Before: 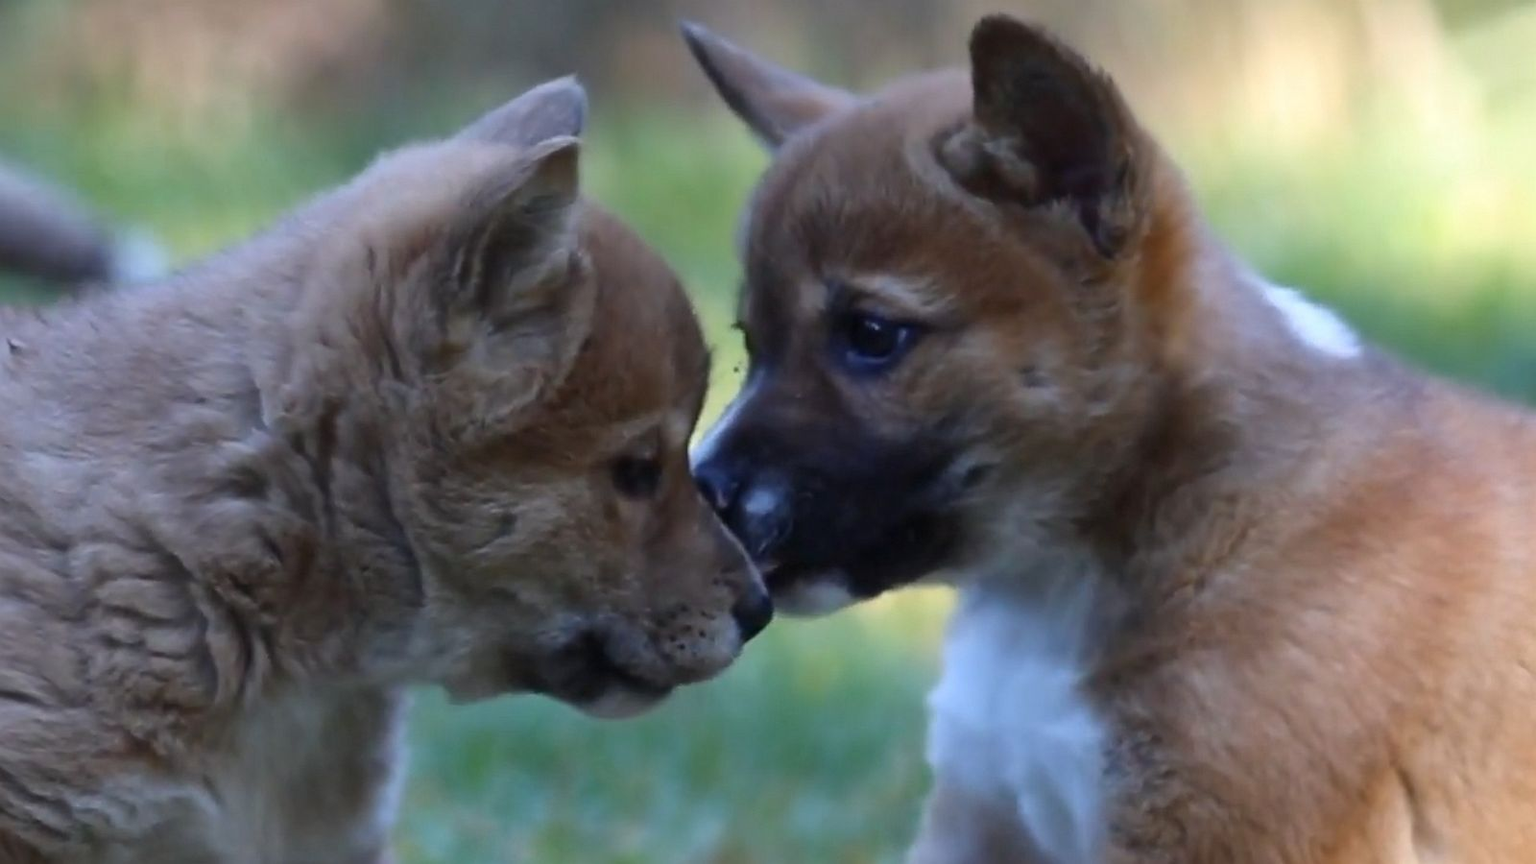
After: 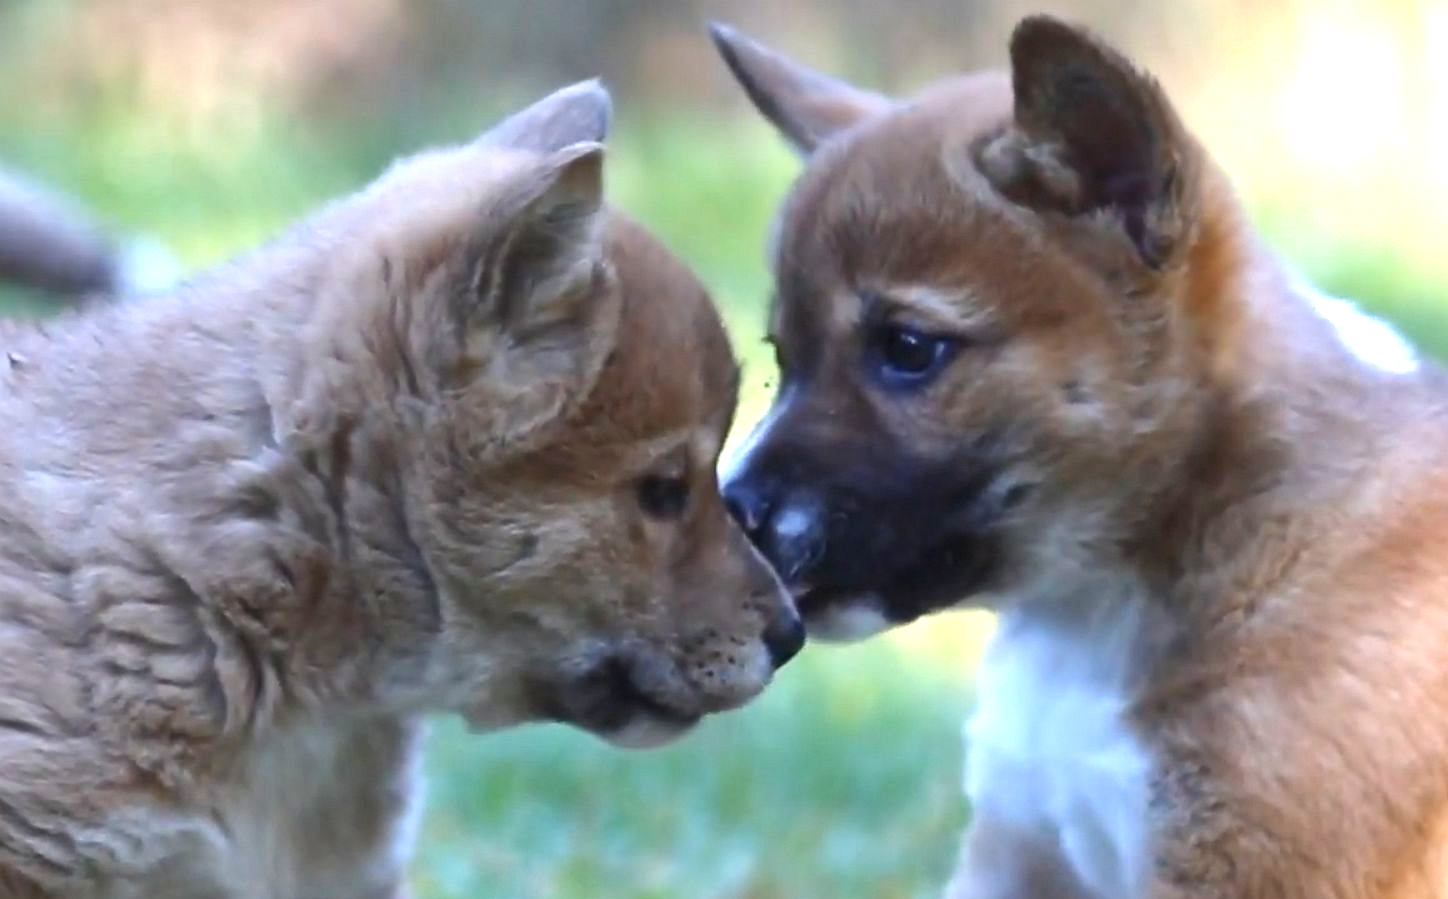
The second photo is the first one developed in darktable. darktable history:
exposure: black level correction 0, exposure 1.107 EV, compensate exposure bias true, compensate highlight preservation false
crop: right 9.485%, bottom 0.049%
